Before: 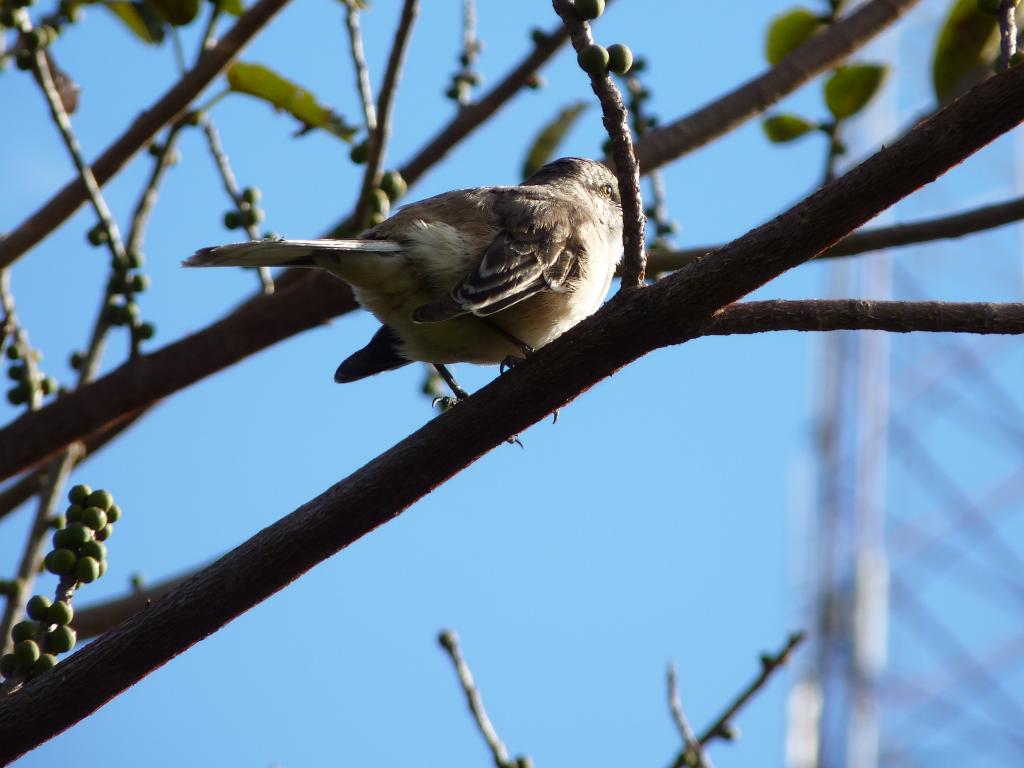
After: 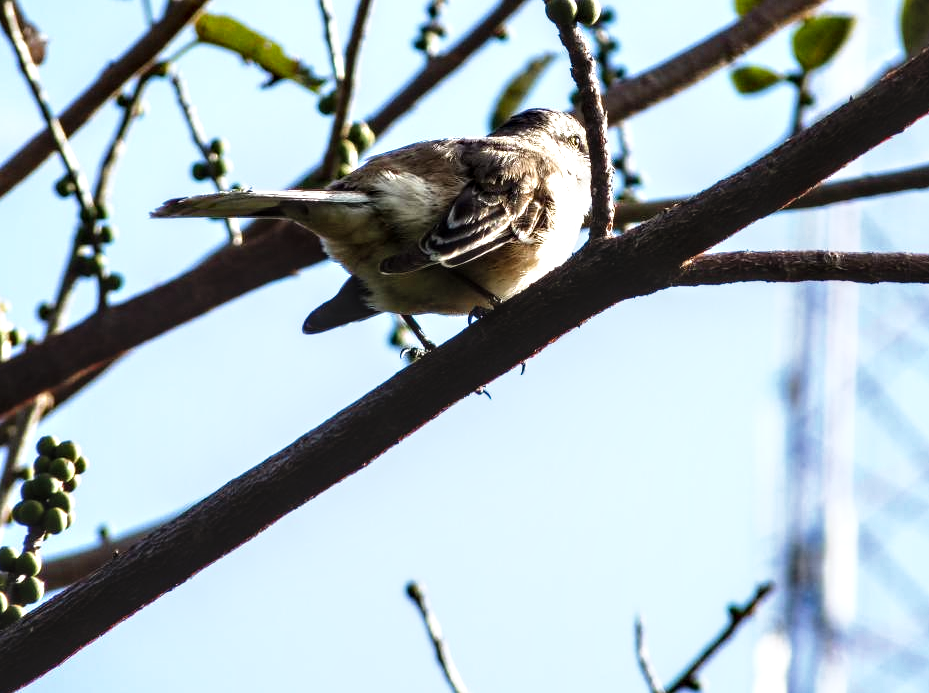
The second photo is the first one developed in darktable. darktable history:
crop: left 3.216%, top 6.479%, right 6.058%, bottom 3.197%
exposure: black level correction 0, exposure 0.693 EV, compensate highlight preservation false
tone curve: curves: ch0 [(0, 0.074) (0.129, 0.136) (0.285, 0.301) (0.689, 0.764) (0.854, 0.926) (0.987, 0.977)]; ch1 [(0, 0) (0.337, 0.249) (0.434, 0.437) (0.485, 0.491) (0.515, 0.495) (0.566, 0.57) (0.625, 0.625) (0.764, 0.806) (1, 1)]; ch2 [(0, 0) (0.314, 0.301) (0.401, 0.411) (0.505, 0.499) (0.54, 0.54) (0.608, 0.613) (0.706, 0.735) (1, 1)], preserve colors none
local contrast: highlights 65%, shadows 54%, detail 169%, midtone range 0.516
